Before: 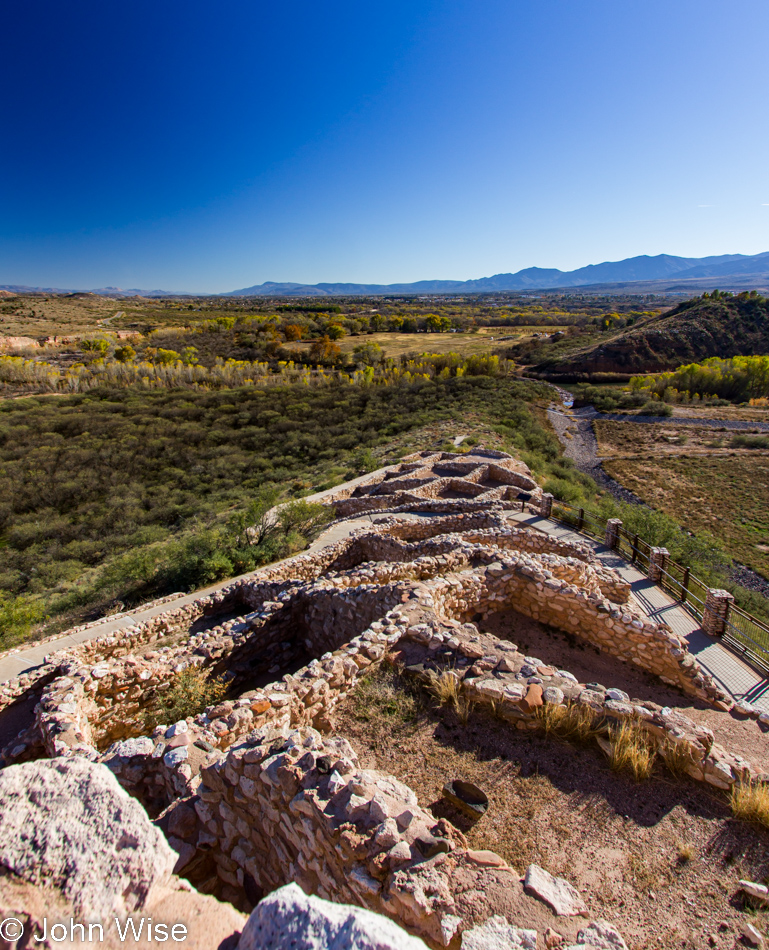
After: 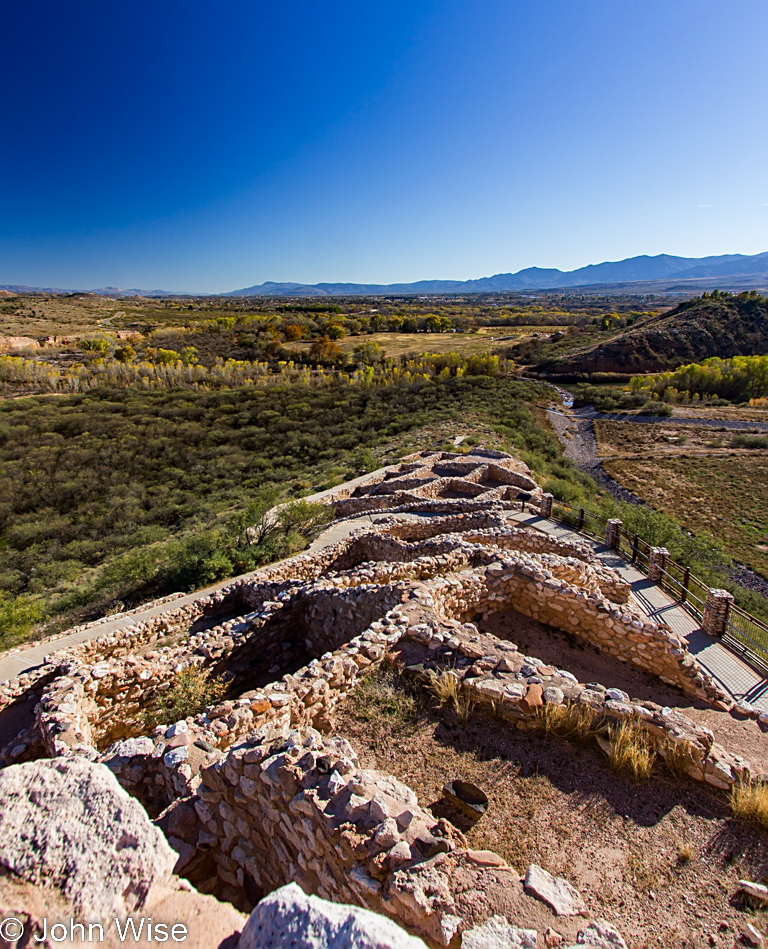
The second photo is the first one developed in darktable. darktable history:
tone equalizer: smoothing diameter 2.01%, edges refinement/feathering 17.6, mask exposure compensation -1.57 EV, filter diffusion 5
sharpen: radius 1.868, amount 0.403, threshold 1.272
